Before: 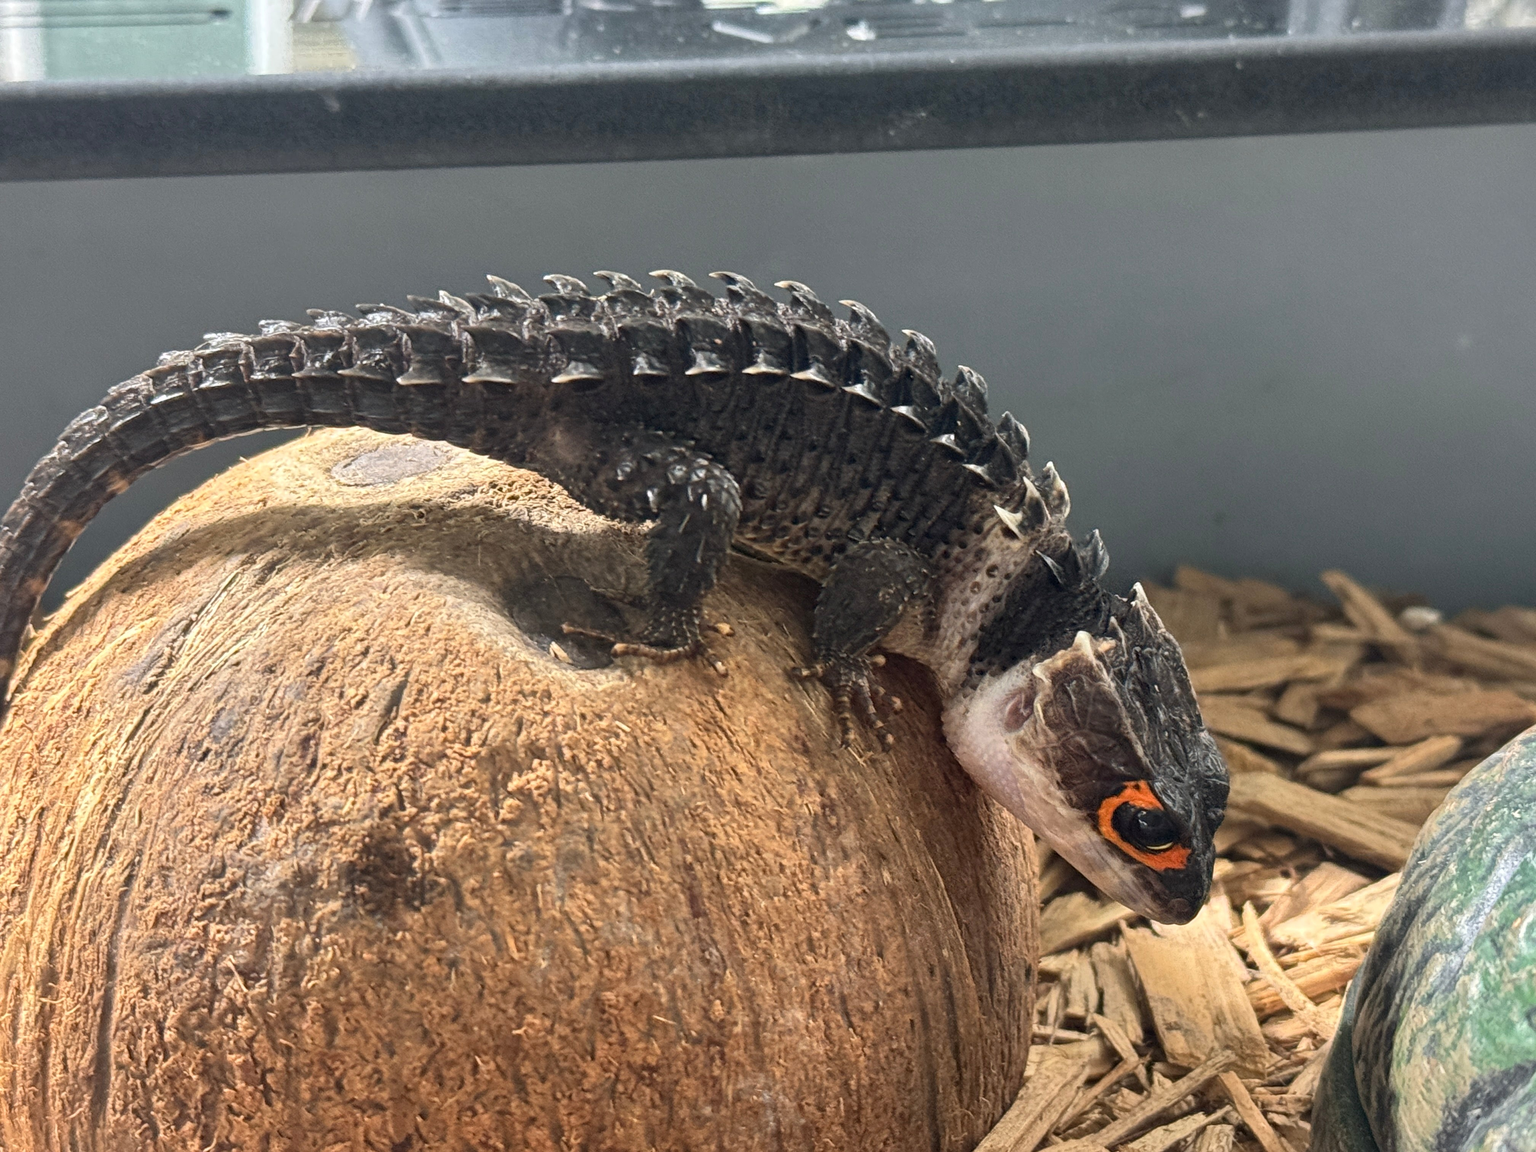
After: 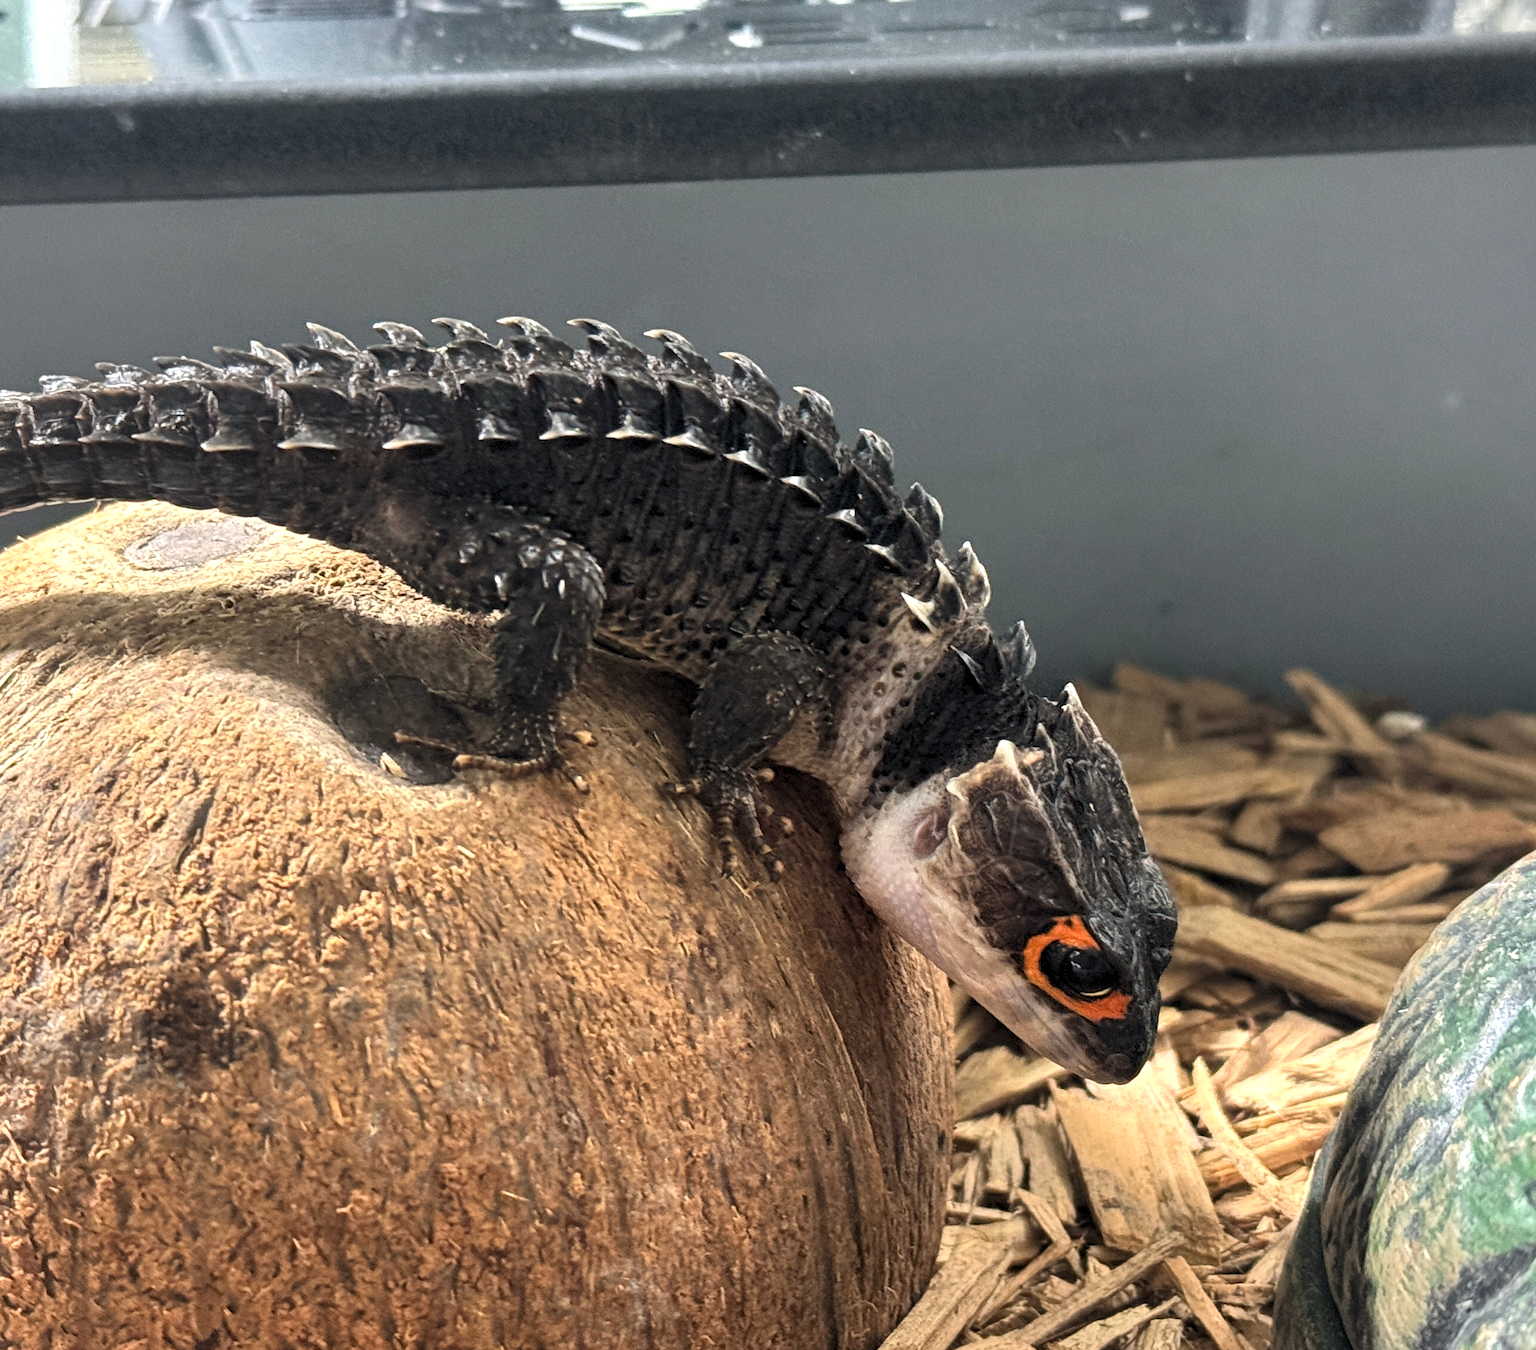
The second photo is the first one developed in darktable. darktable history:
levels: levels [0.062, 0.494, 0.925]
crop and rotate: left 14.696%
